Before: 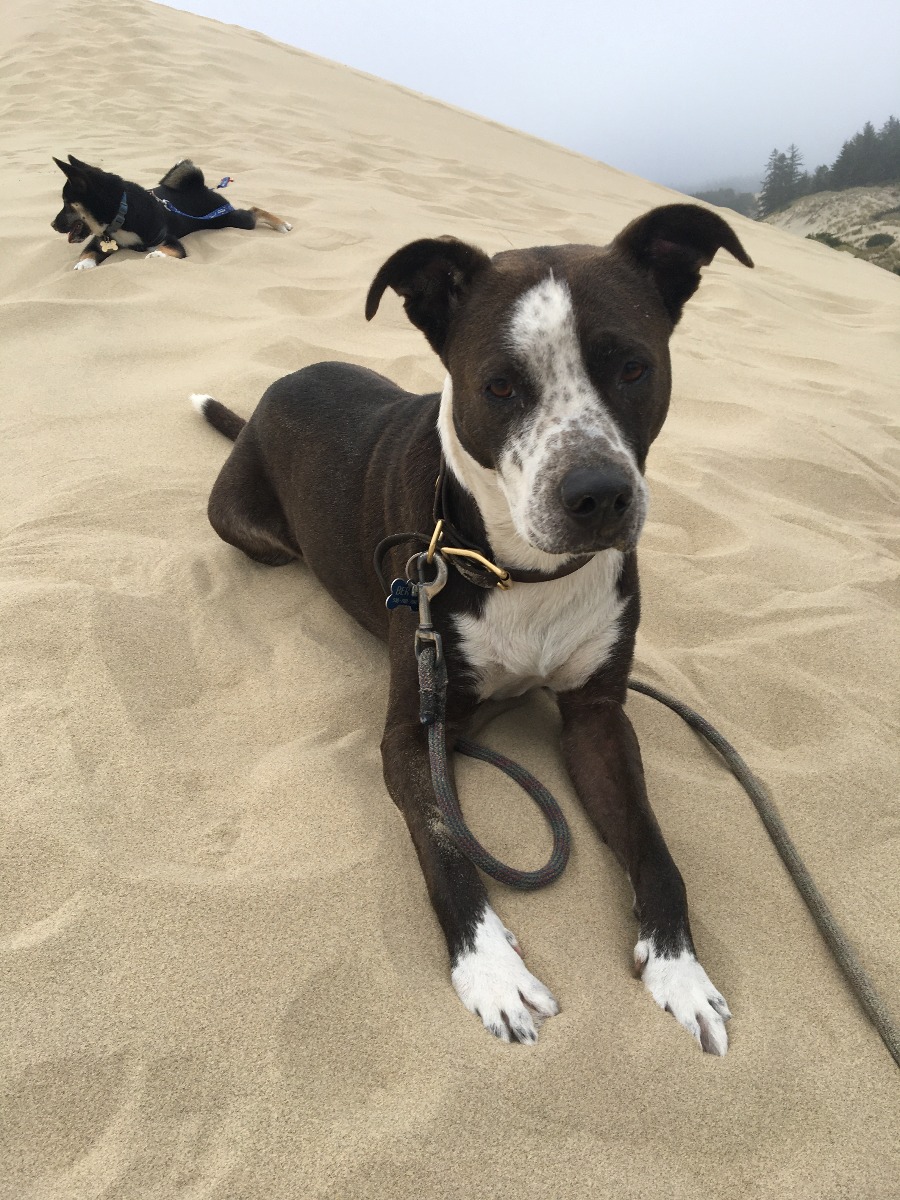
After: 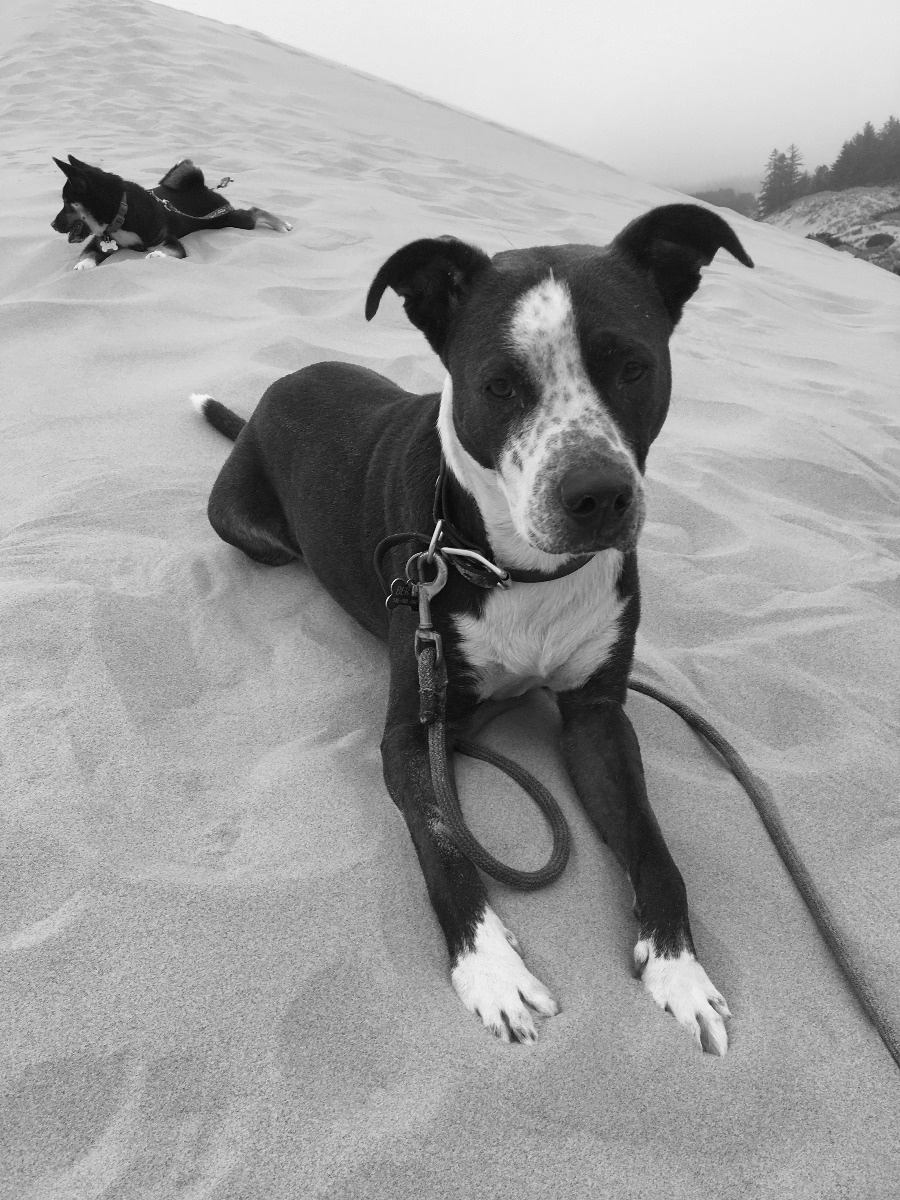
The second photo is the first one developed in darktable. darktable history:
color calibration: output gray [0.22, 0.42, 0.37, 0], gray › normalize channels true, illuminant same as pipeline (D50), adaptation XYZ, x 0.346, y 0.359, gamut compression 0
base curve: curves: ch0 [(0, 0) (0.472, 0.508) (1, 1)]
